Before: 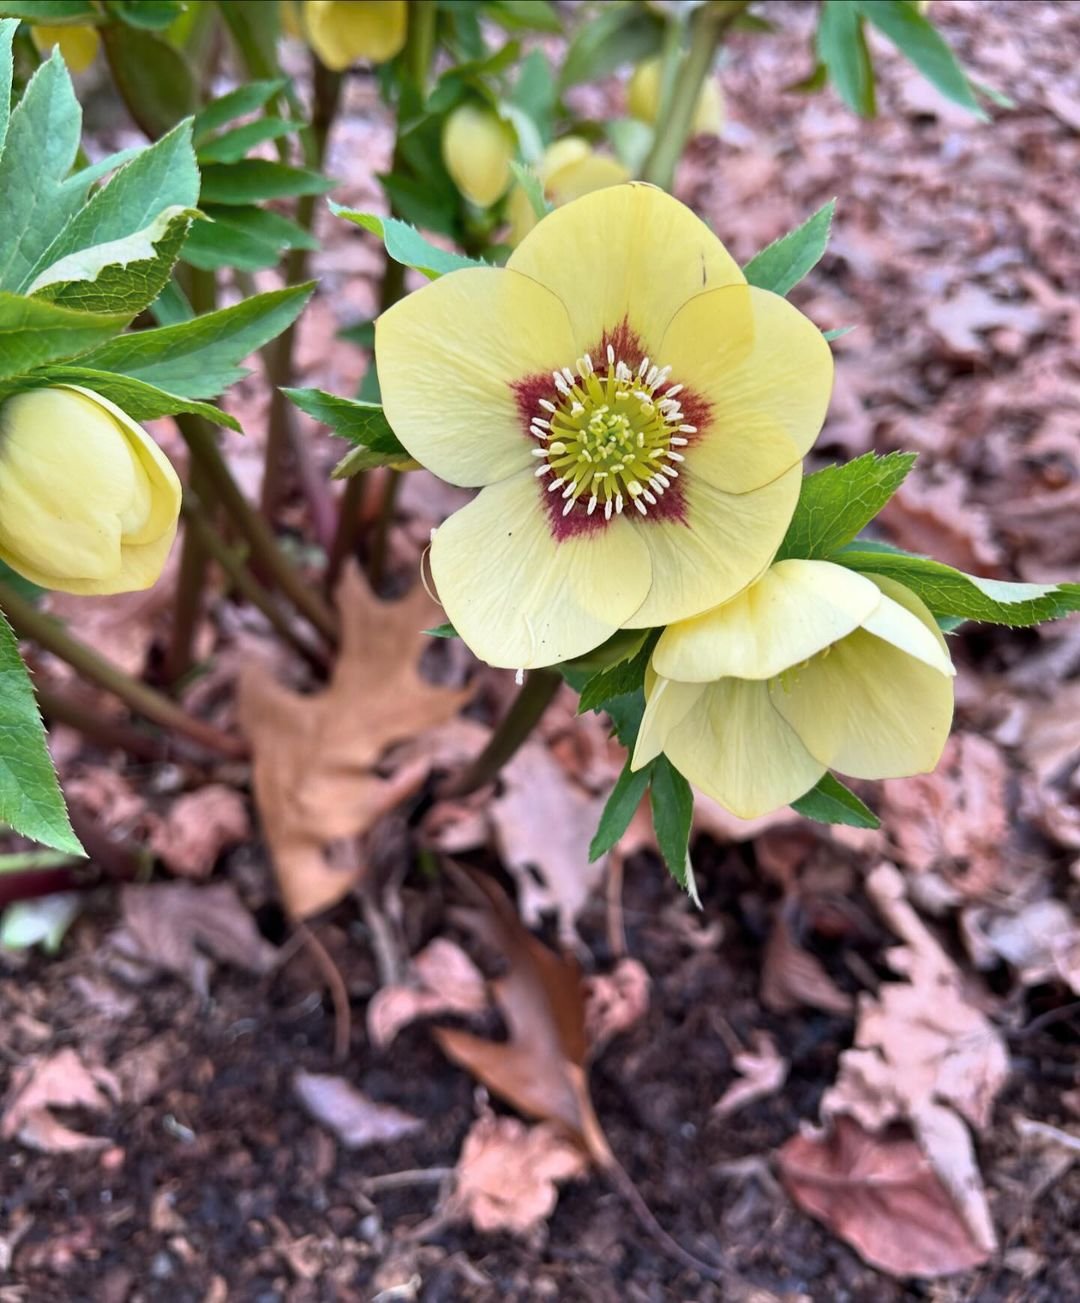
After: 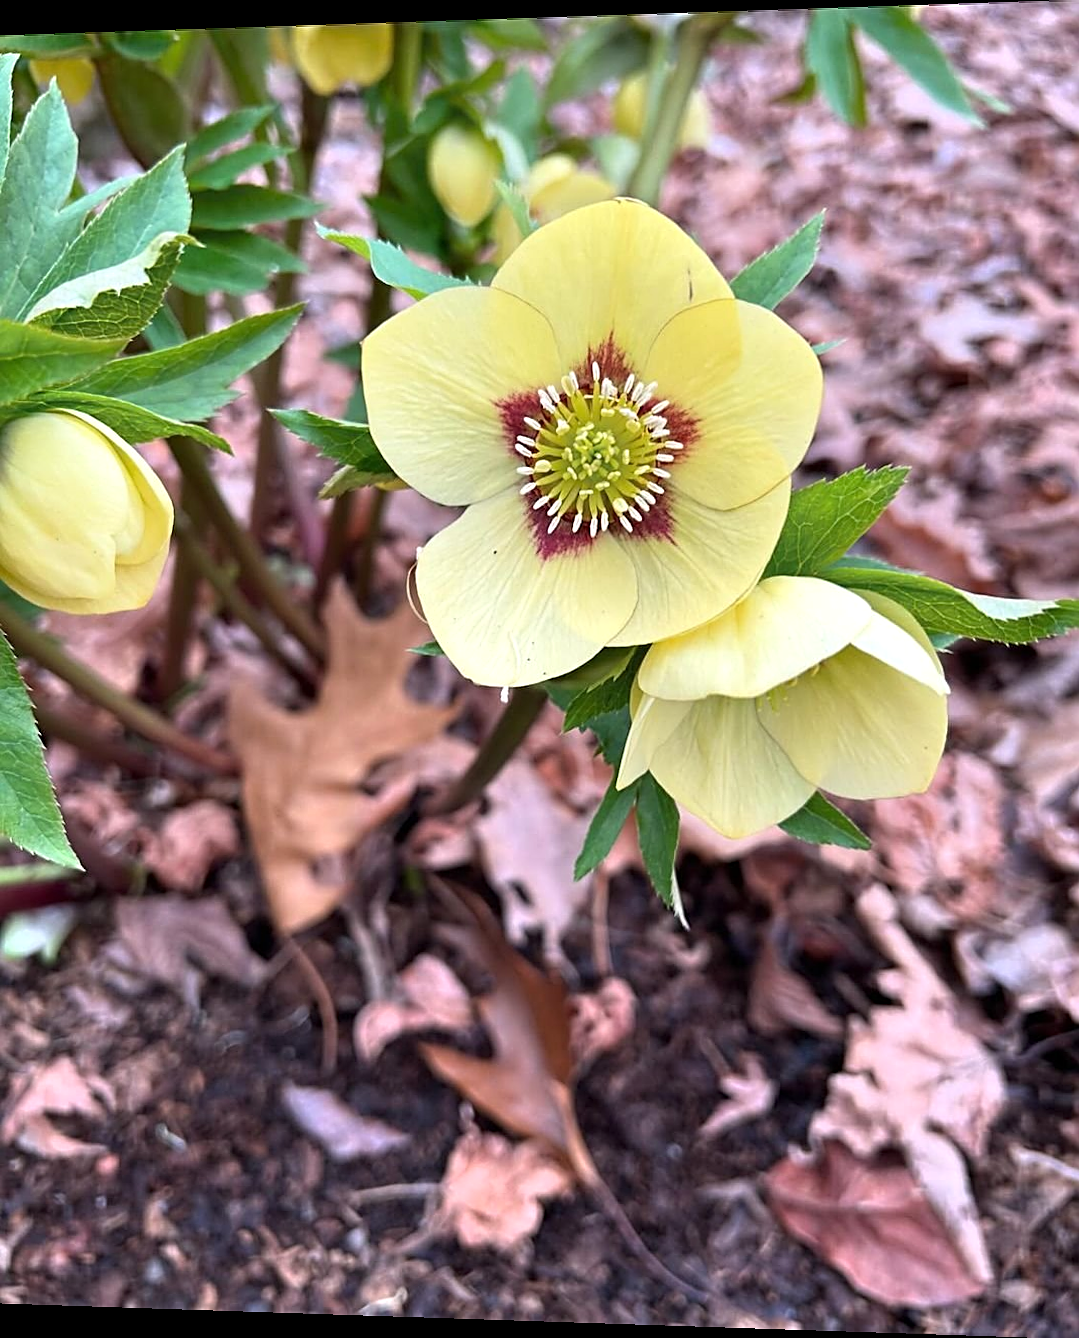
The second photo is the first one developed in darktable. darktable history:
exposure: exposure 0.191 EV, compensate highlight preservation false
sharpen: amount 0.6
rotate and perspective: lens shift (horizontal) -0.055, automatic cropping off
